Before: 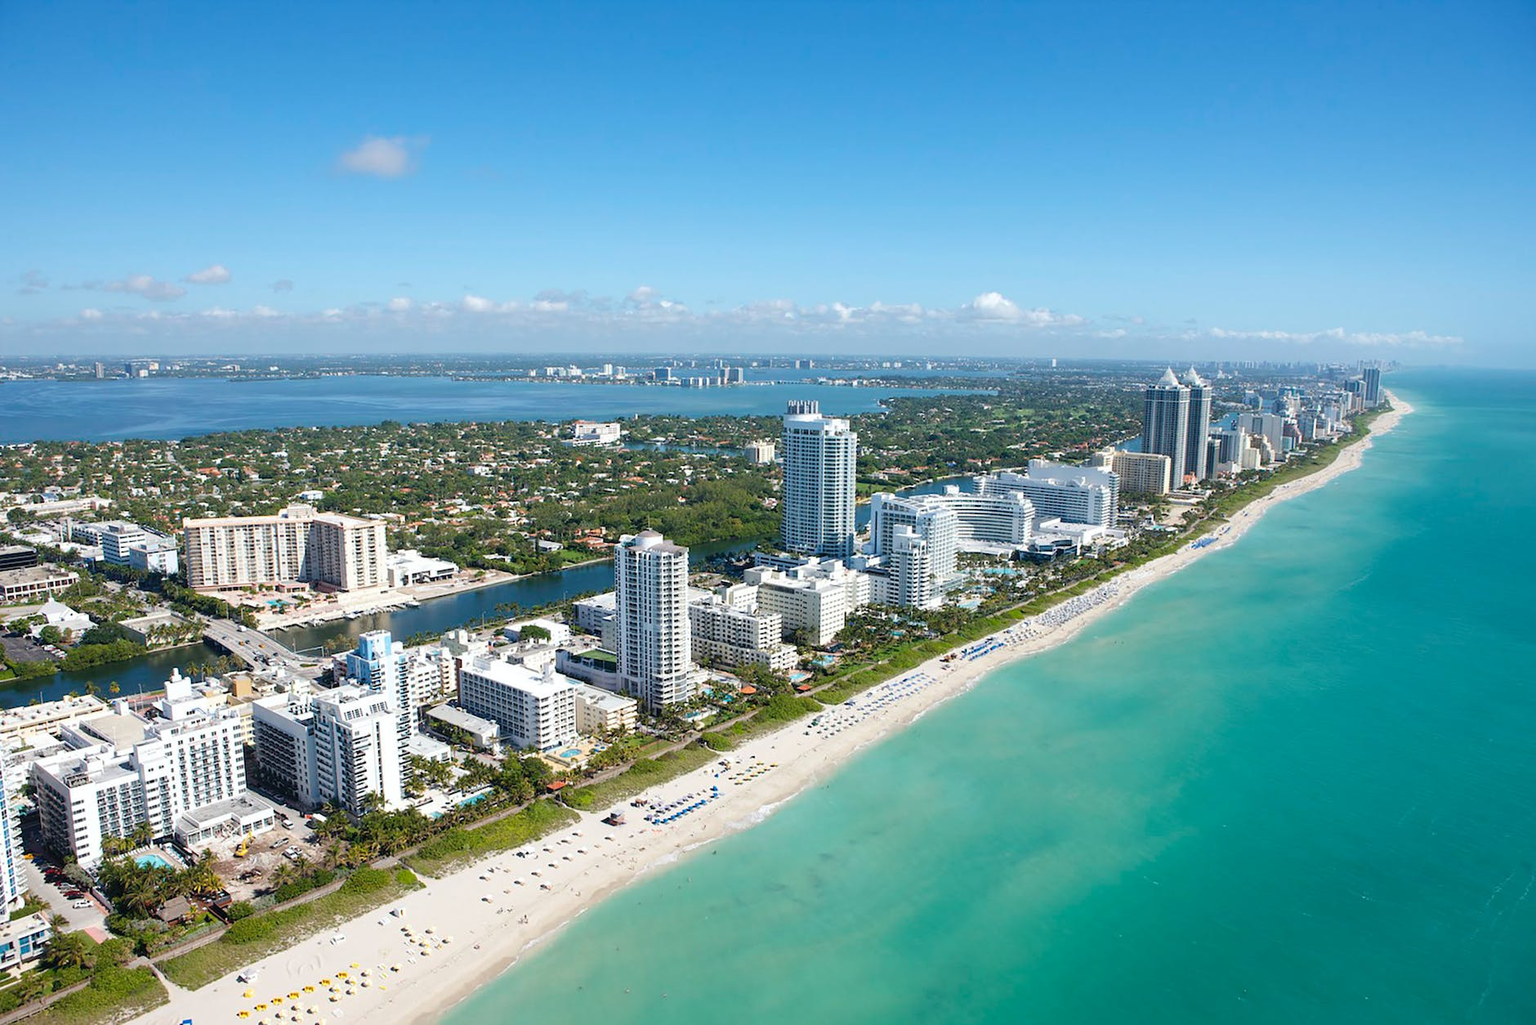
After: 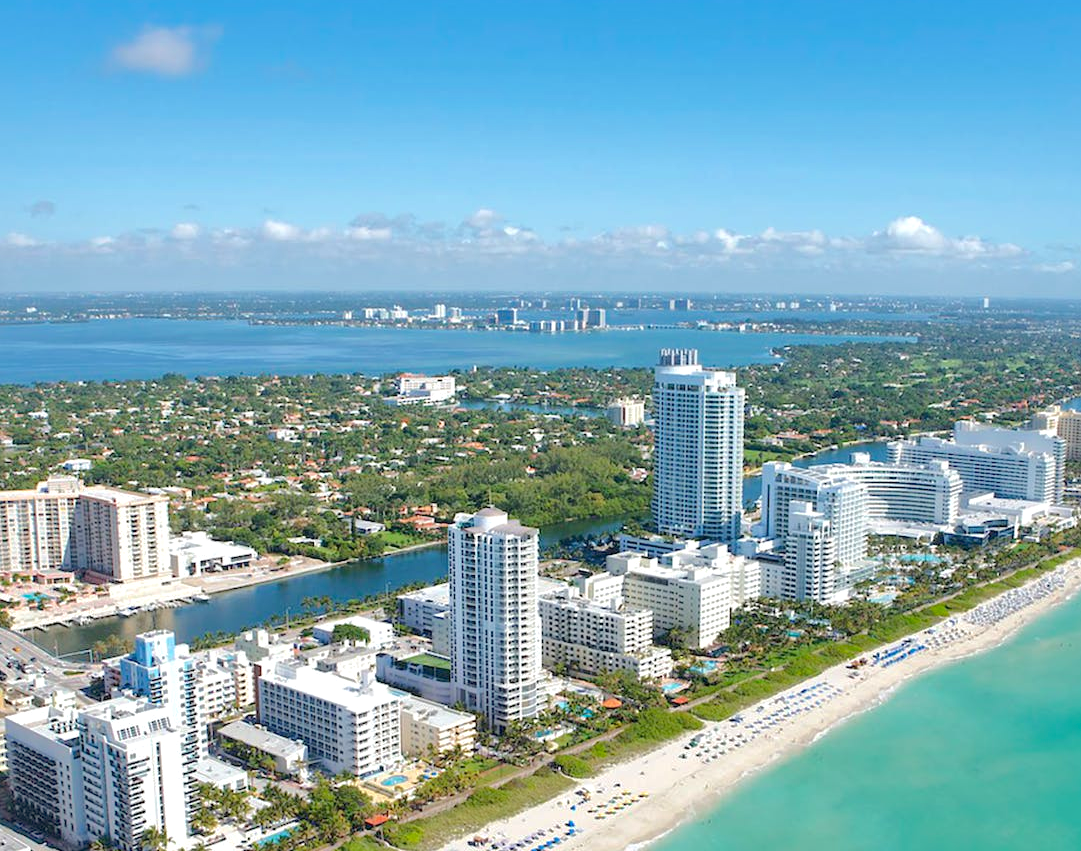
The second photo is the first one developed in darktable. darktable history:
tone equalizer: -8 EV 0.967 EV, -7 EV 1.03 EV, -6 EV 1.01 EV, -5 EV 1.03 EV, -4 EV 1.03 EV, -3 EV 0.728 EV, -2 EV 0.507 EV, -1 EV 0.255 EV, edges refinement/feathering 500, mask exposure compensation -1.57 EV, preserve details no
exposure: exposure -0.183 EV, compensate highlight preservation false
crop: left 16.22%, top 11.298%, right 26.27%, bottom 20.824%
local contrast: mode bilateral grid, contrast 19, coarseness 49, detail 119%, midtone range 0.2
shadows and highlights: on, module defaults
